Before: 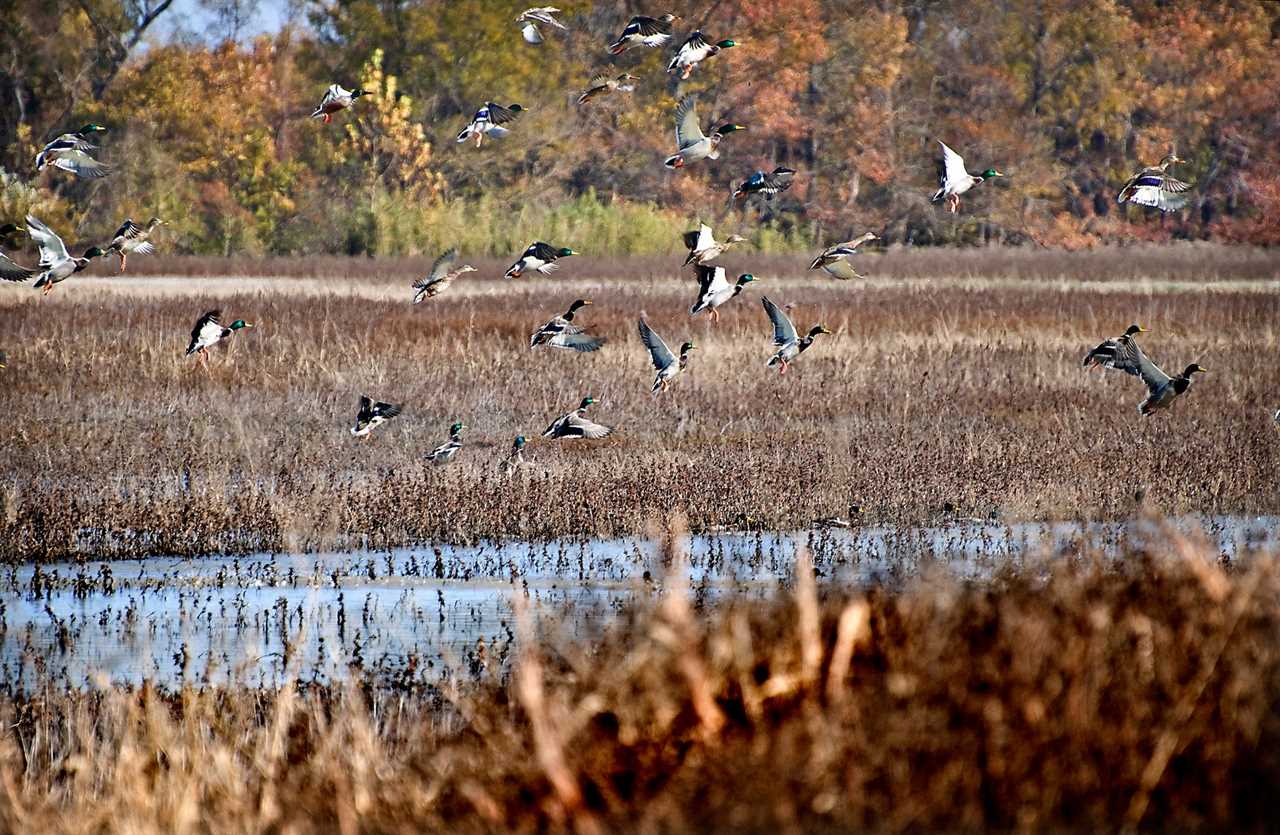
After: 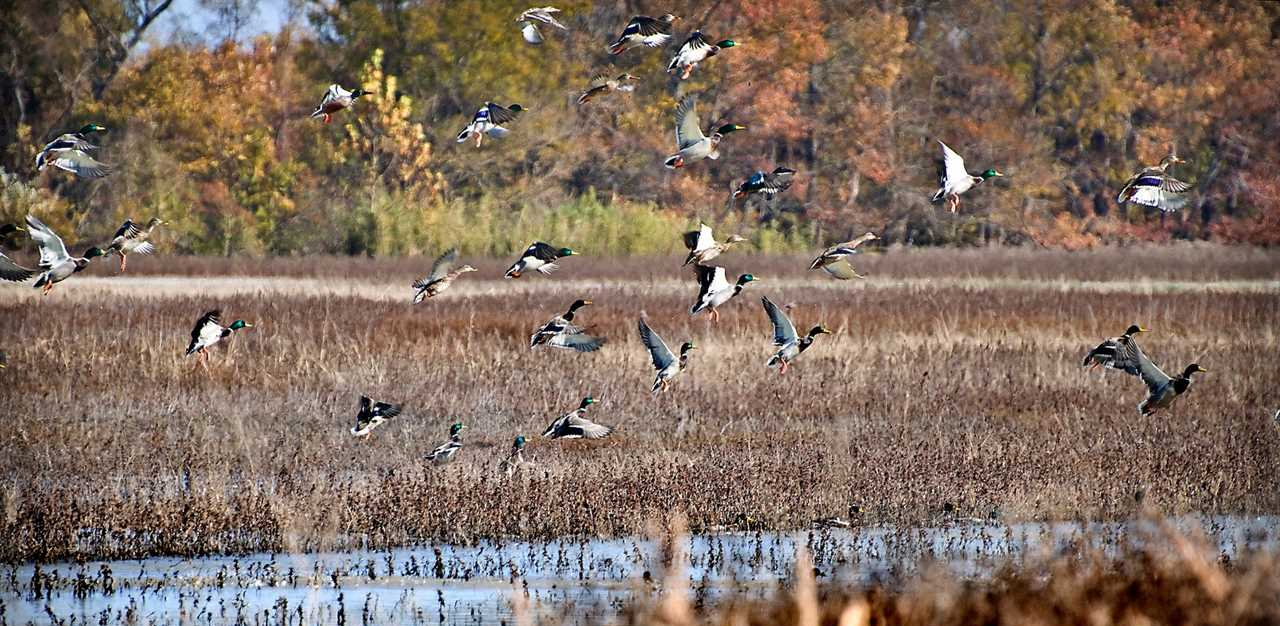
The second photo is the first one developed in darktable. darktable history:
crop: bottom 24.971%
vignetting: fall-off start 91.4%, brightness -0.866
